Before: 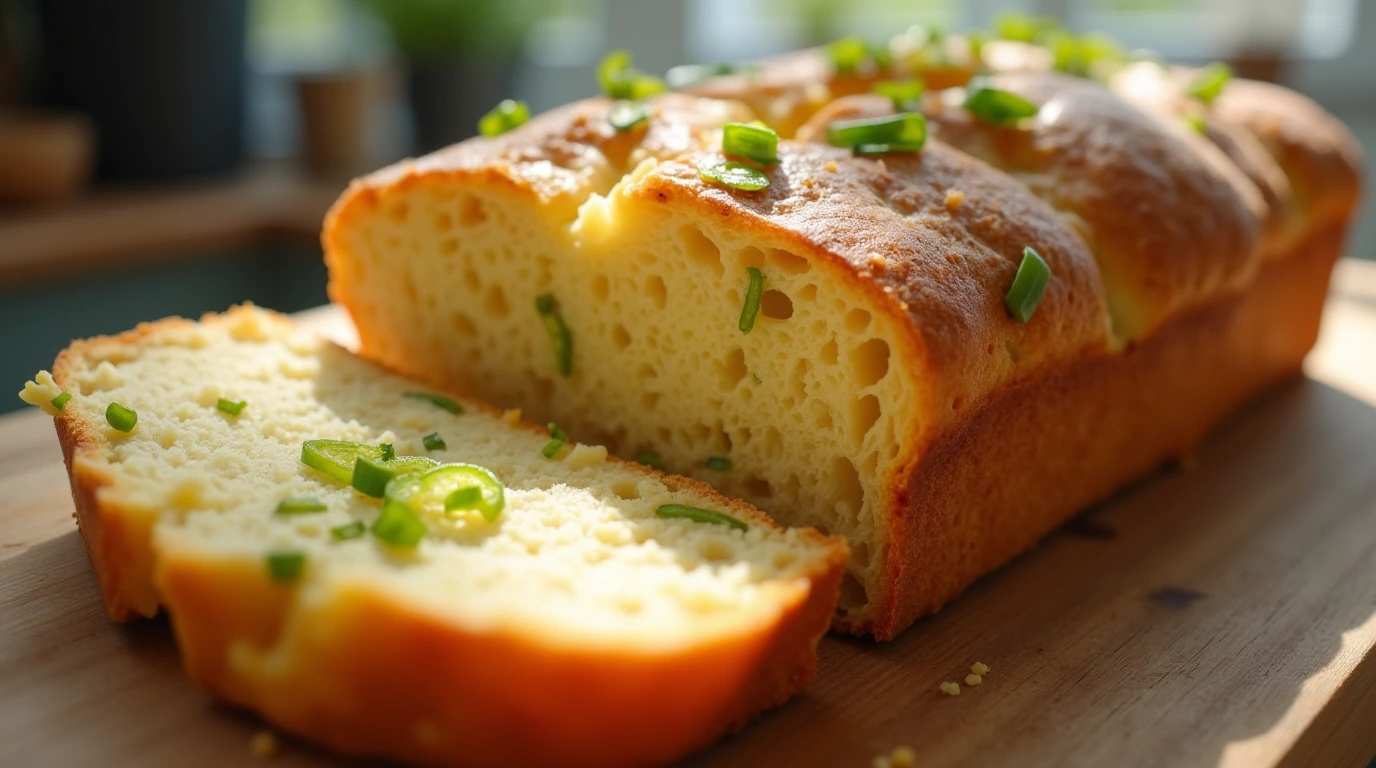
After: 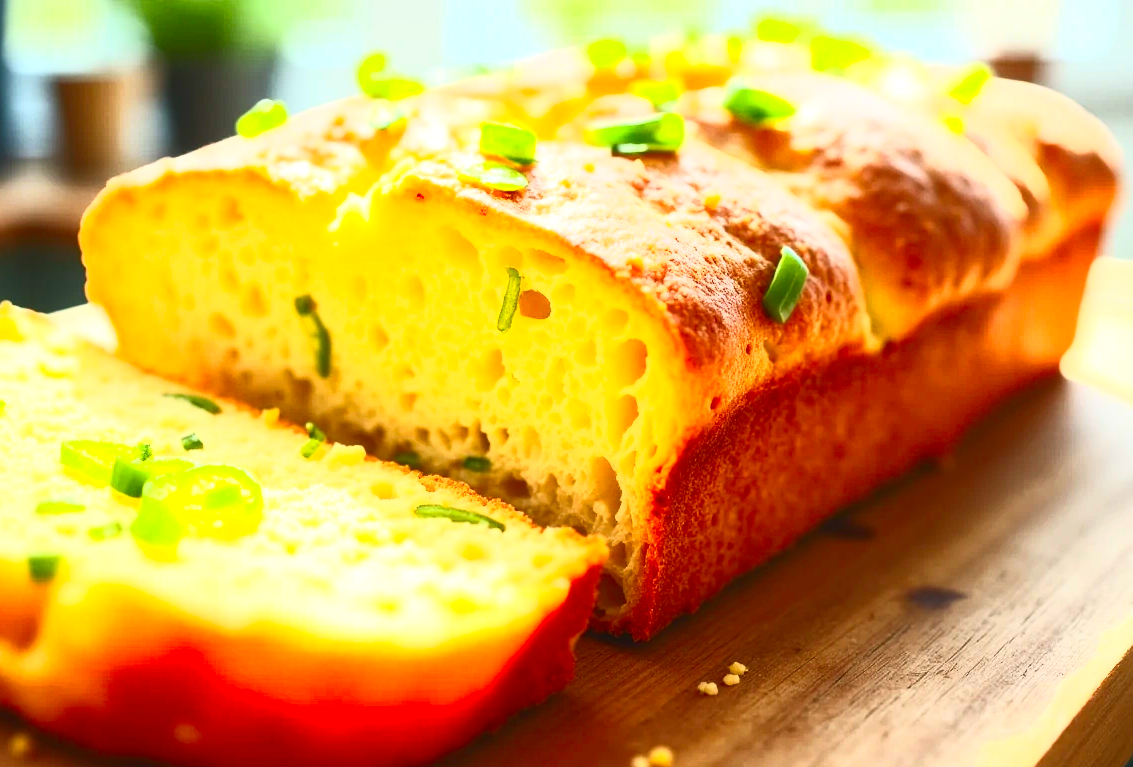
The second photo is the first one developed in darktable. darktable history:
contrast brightness saturation: contrast 0.839, brightness 0.597, saturation 0.573
crop: left 17.654%, bottom 0.021%
exposure: black level correction 0, exposure 1.001 EV, compensate highlight preservation false
